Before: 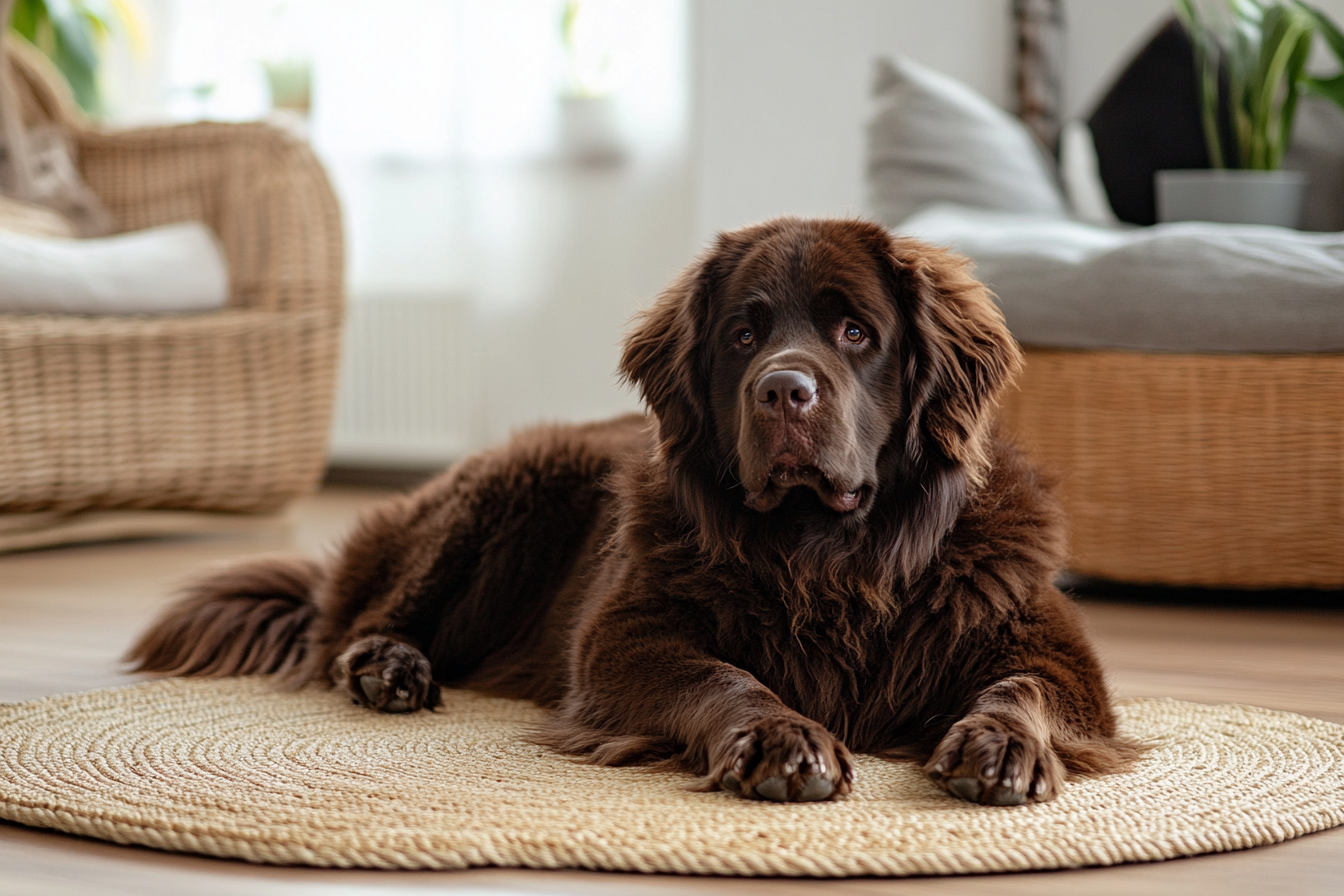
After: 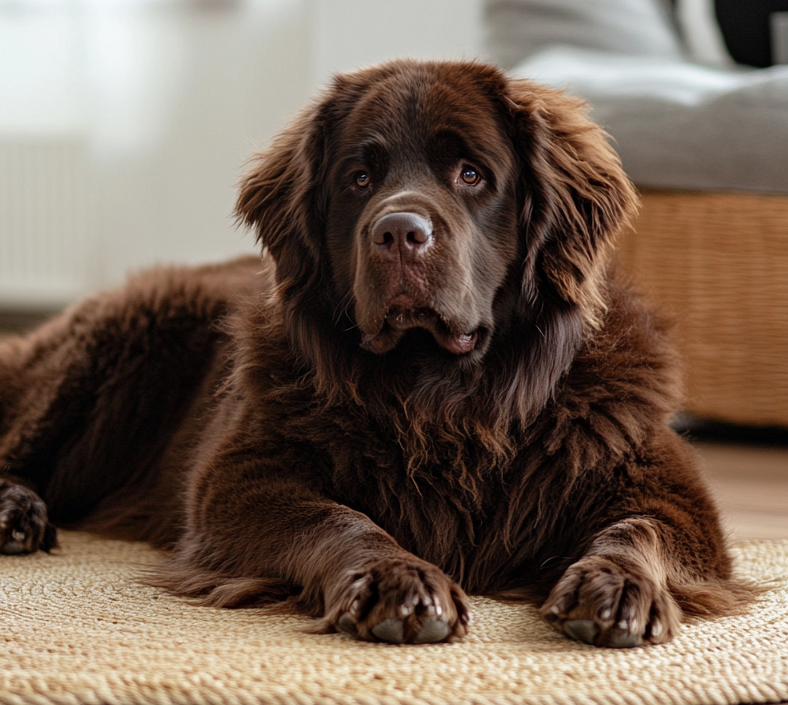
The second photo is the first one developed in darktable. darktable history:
crop and rotate: left 28.639%, top 17.679%, right 12.67%, bottom 3.615%
